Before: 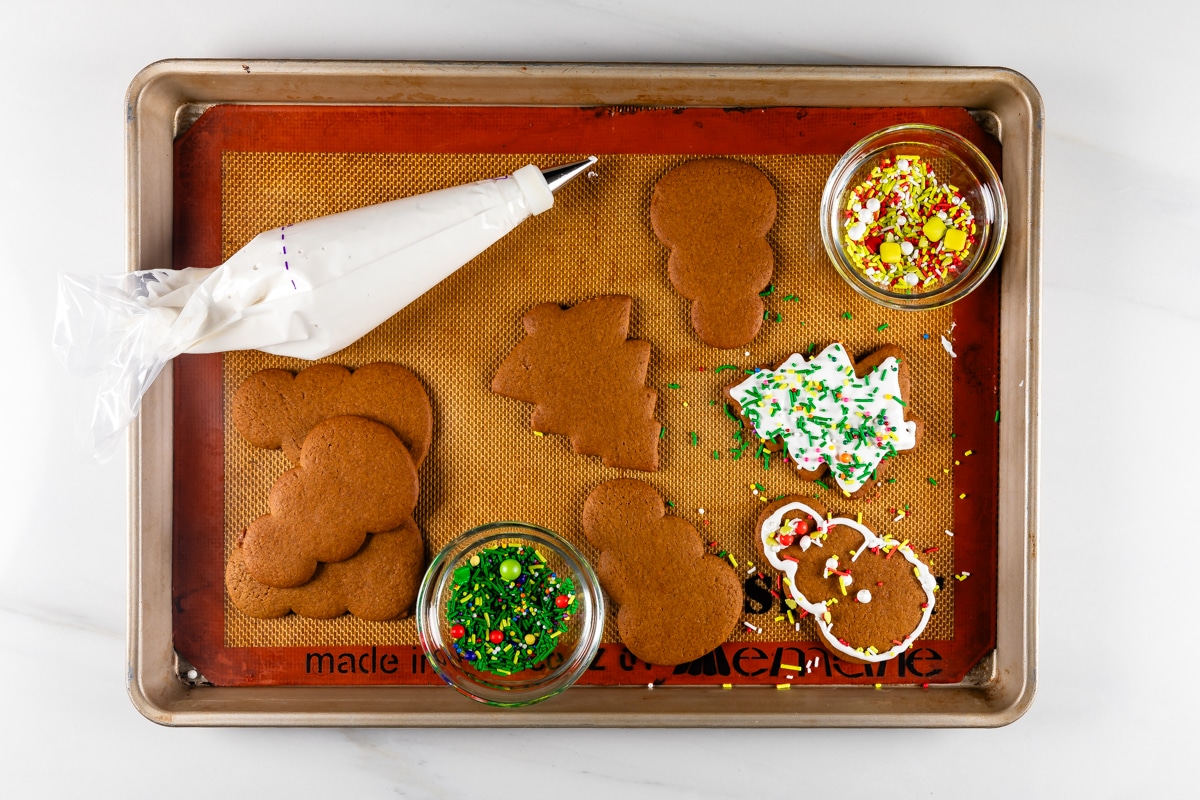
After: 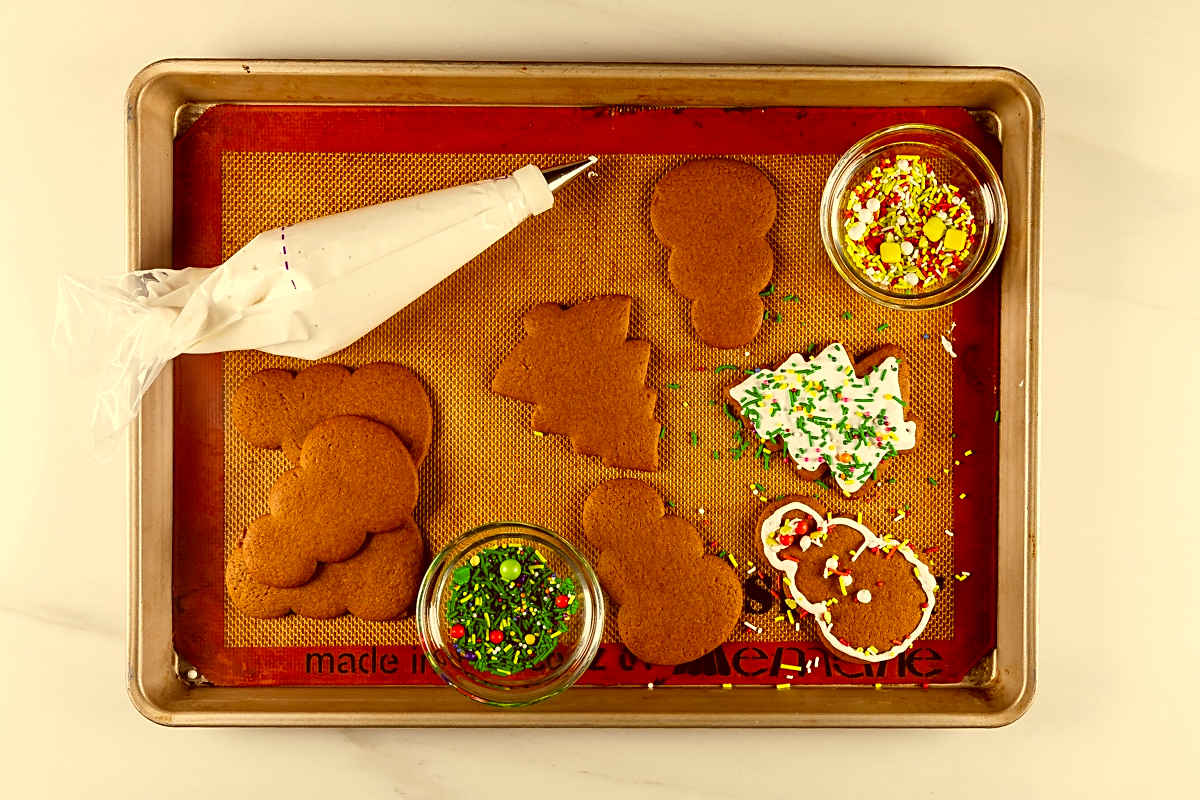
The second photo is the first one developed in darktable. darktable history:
sharpen: on, module defaults
white balance: emerald 1
color correction: highlights a* 1.12, highlights b* 24.26, shadows a* 15.58, shadows b* 24.26
